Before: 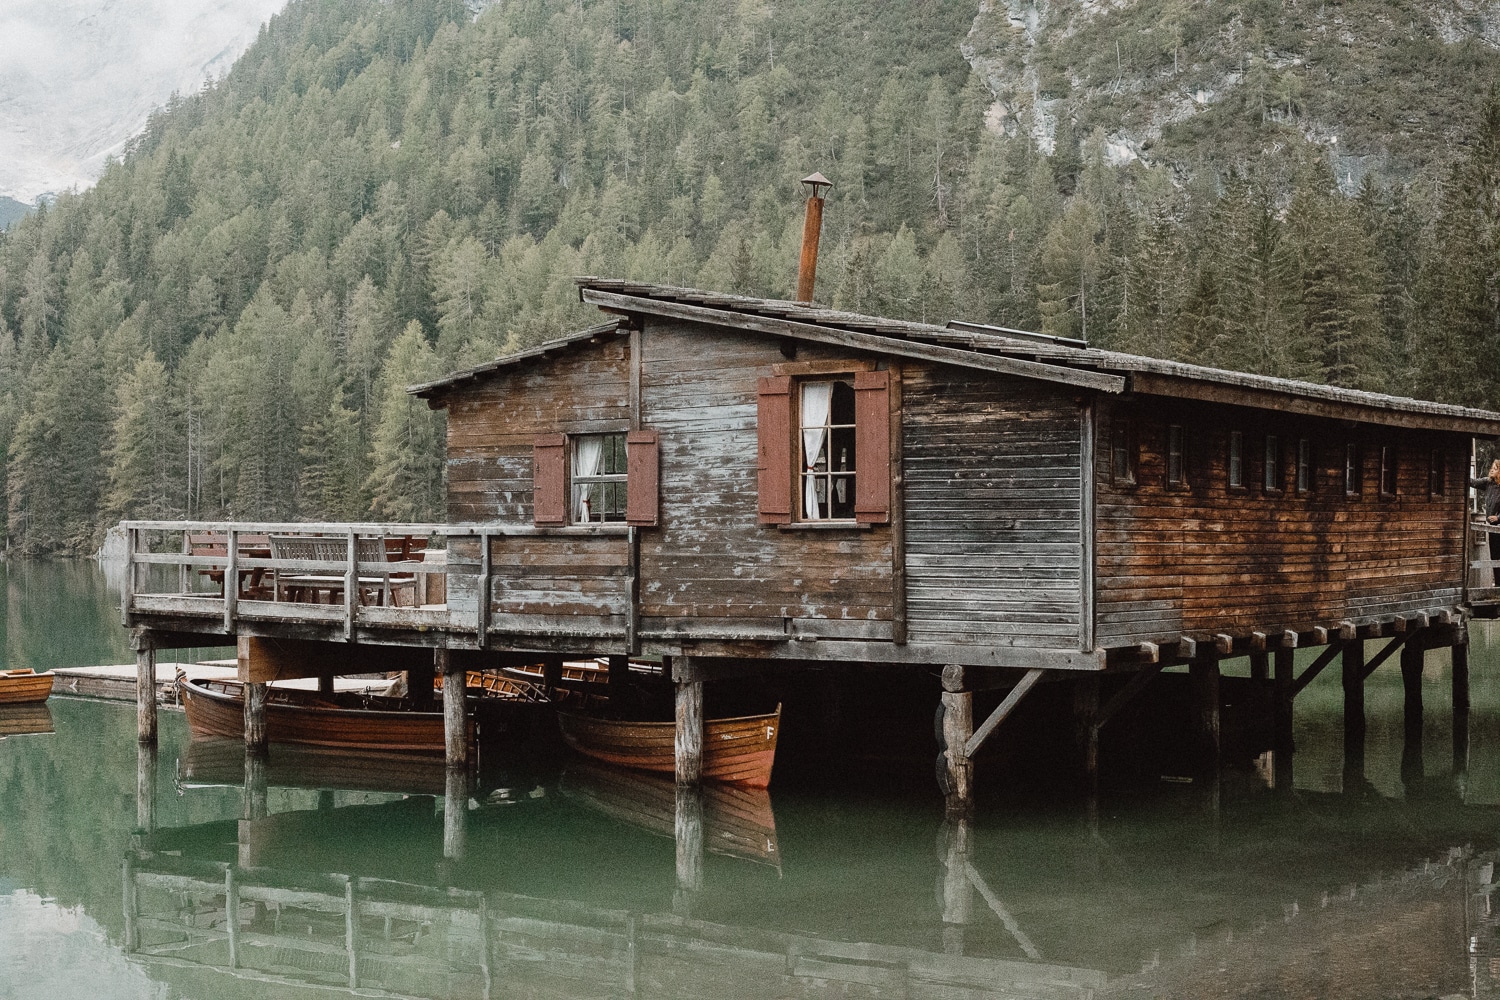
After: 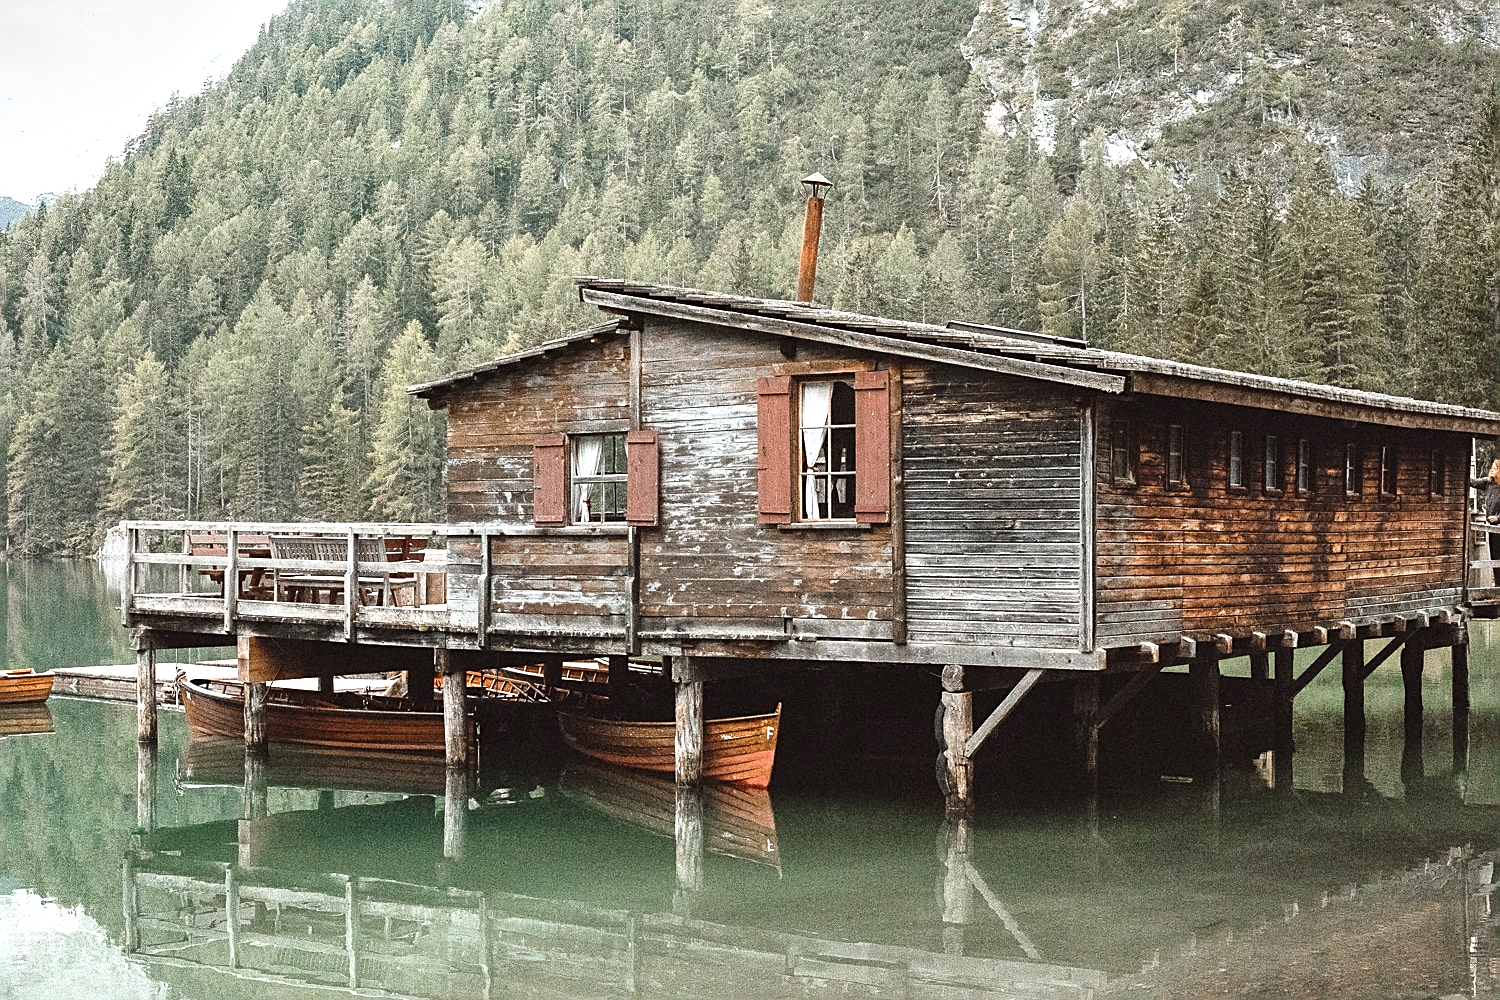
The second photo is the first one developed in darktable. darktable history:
shadows and highlights: soften with gaussian
sharpen: on, module defaults
exposure: exposure 0.95 EV, compensate highlight preservation false
